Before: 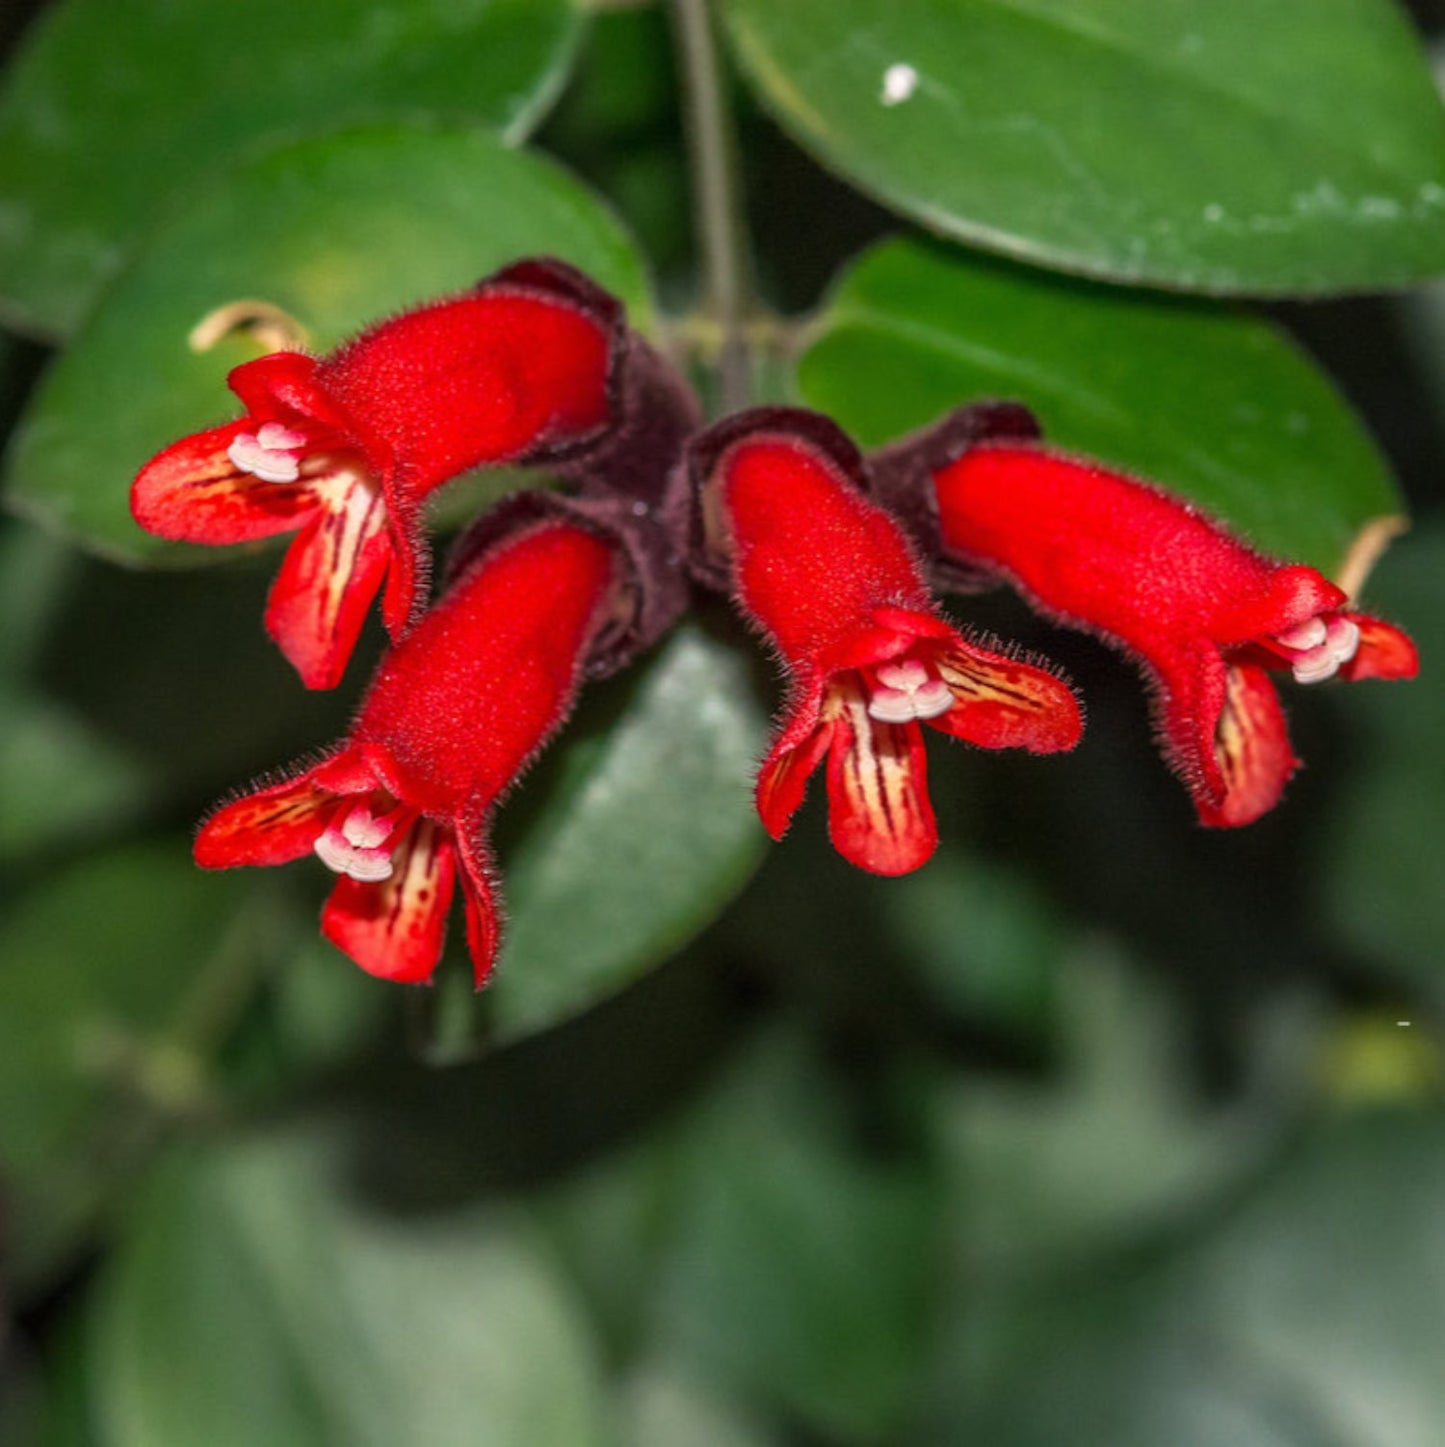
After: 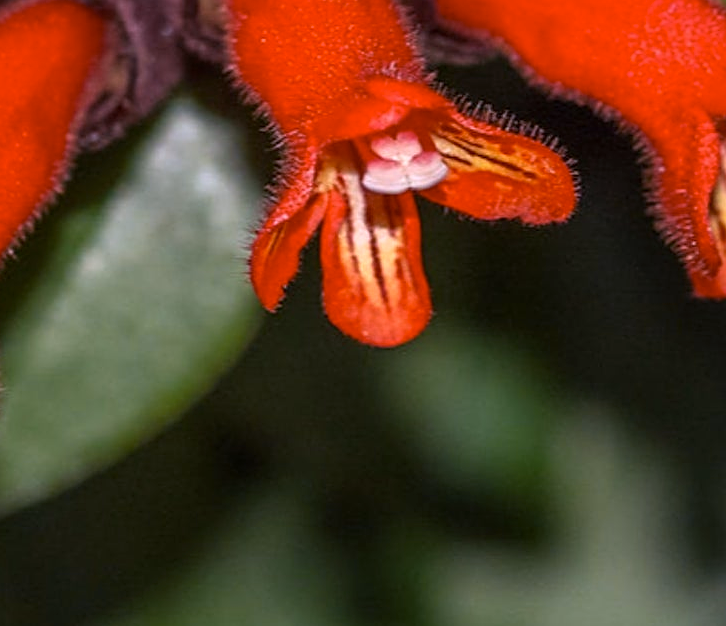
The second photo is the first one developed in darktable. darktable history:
color contrast: green-magenta contrast 0.85, blue-yellow contrast 1.25, unbound 0
white balance: red 1.066, blue 1.119
sharpen: amount 0.478
crop: left 35.03%, top 36.625%, right 14.663%, bottom 20.057%
